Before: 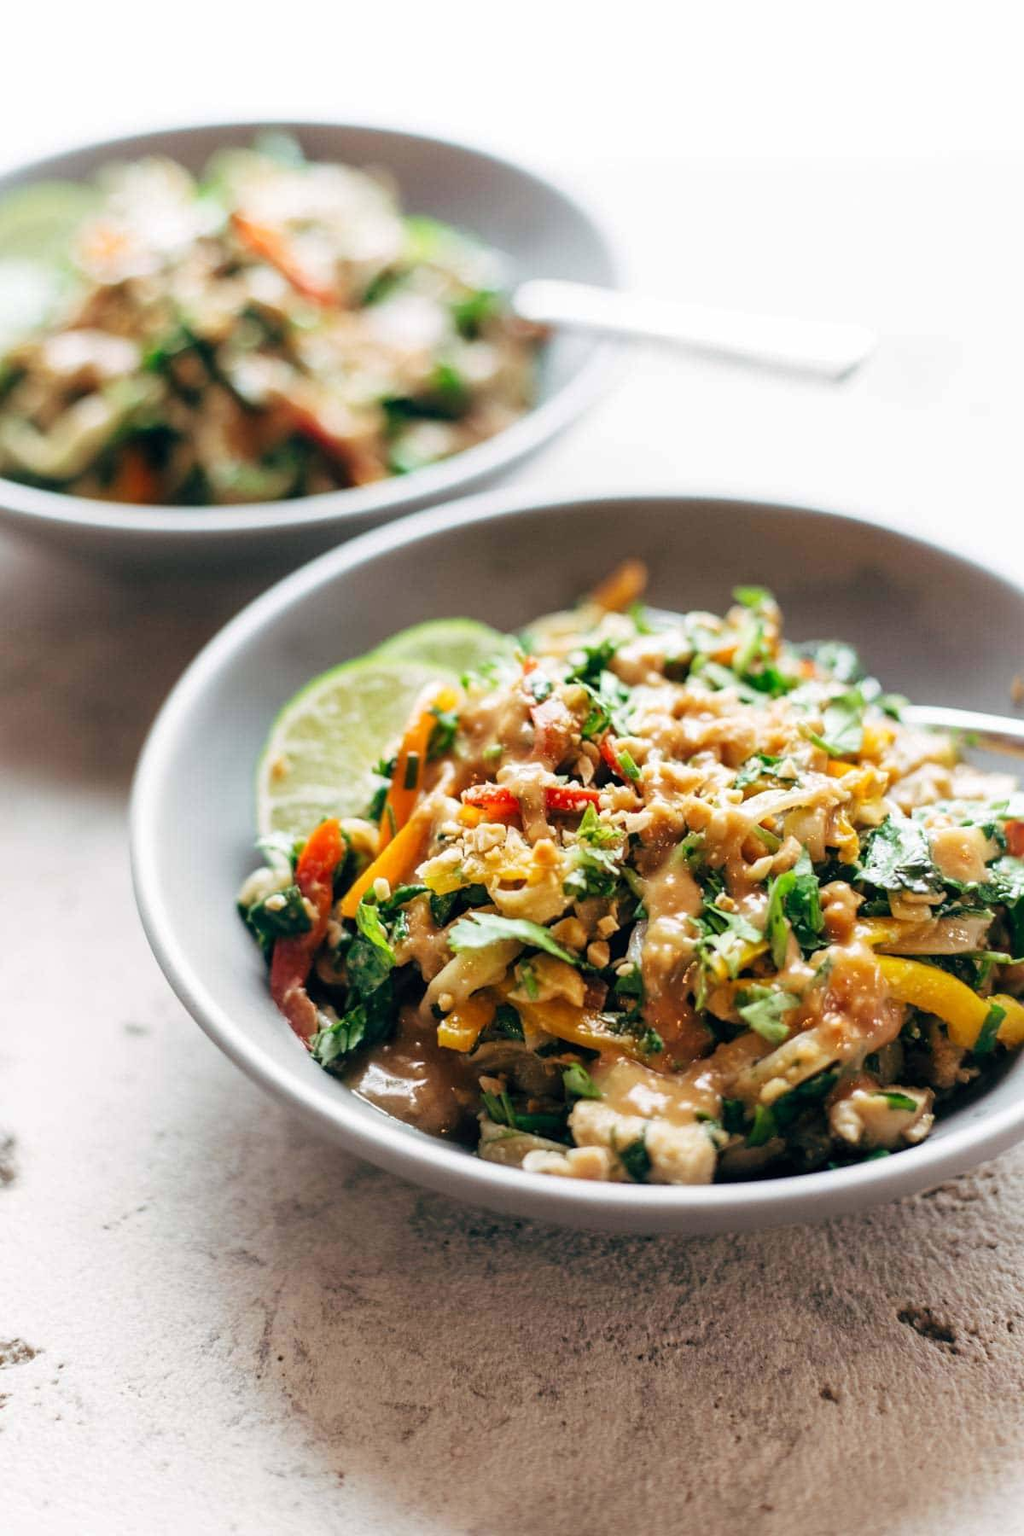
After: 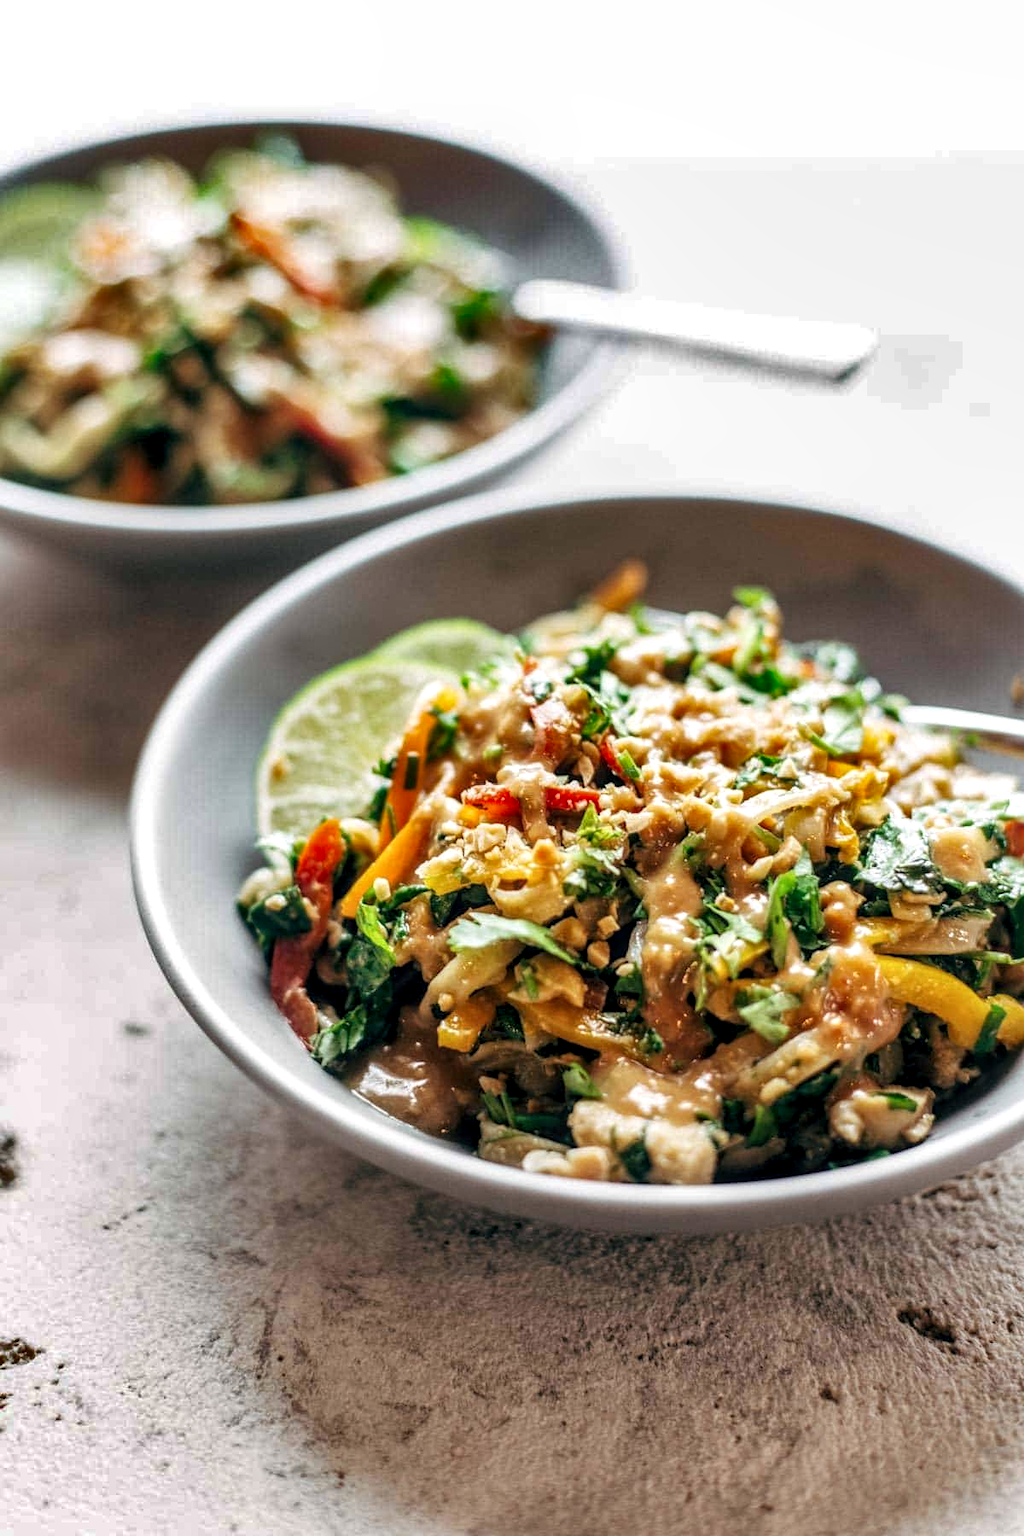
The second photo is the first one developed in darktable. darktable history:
local contrast: highlights 63%, detail 143%, midtone range 0.43
shadows and highlights: radius 102.21, shadows 50.65, highlights -65.39, highlights color adjustment 89.05%, soften with gaussian
